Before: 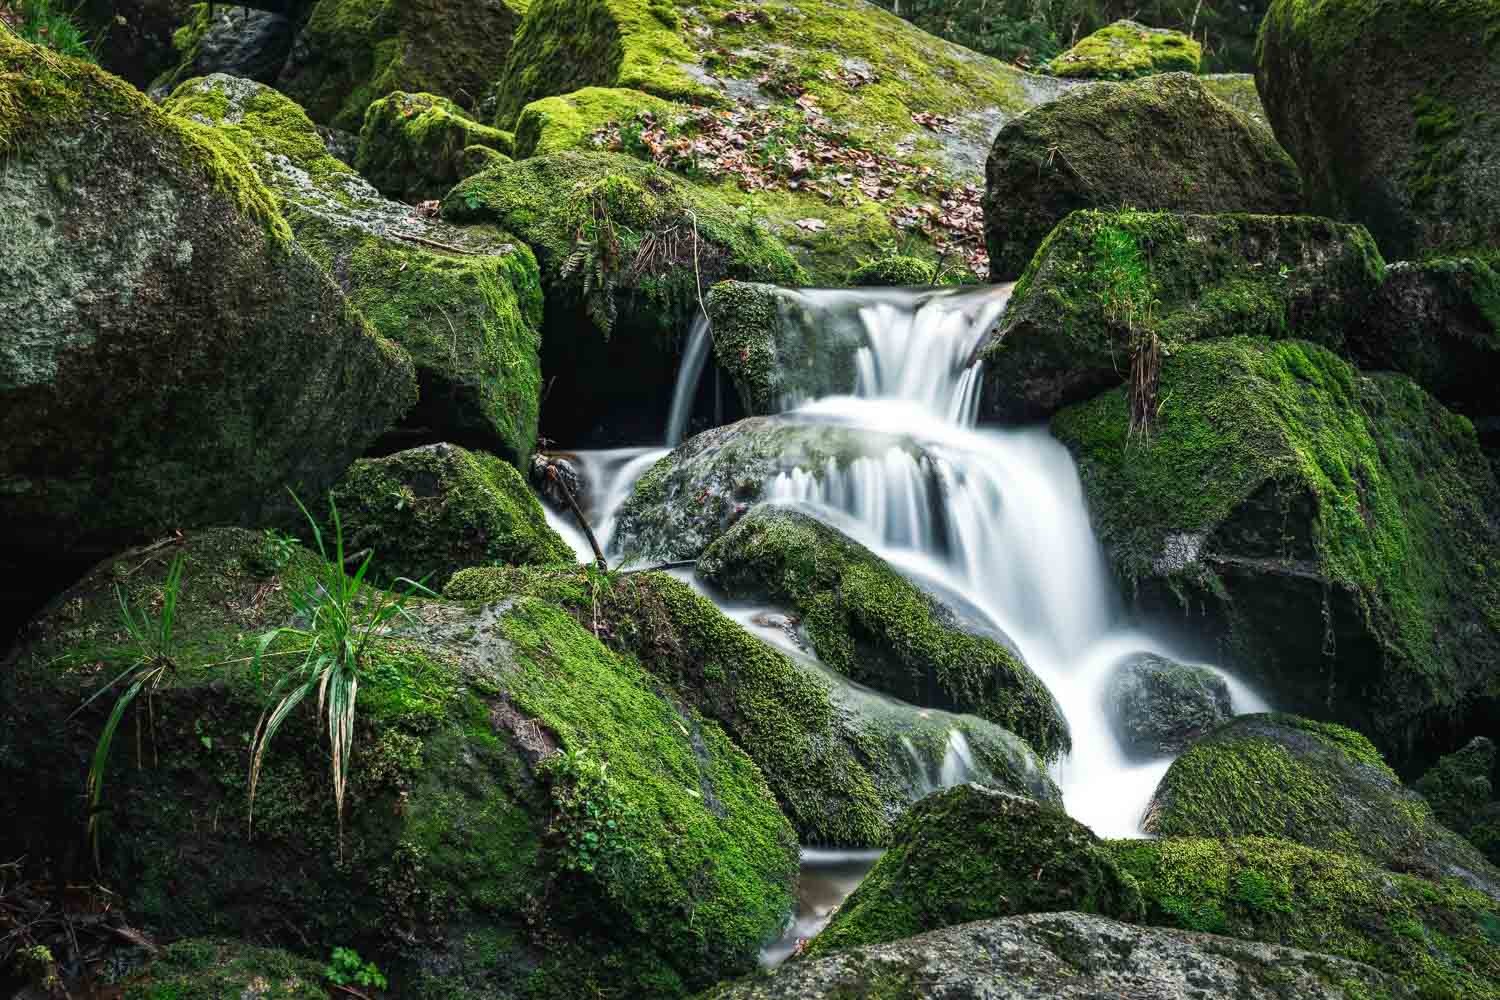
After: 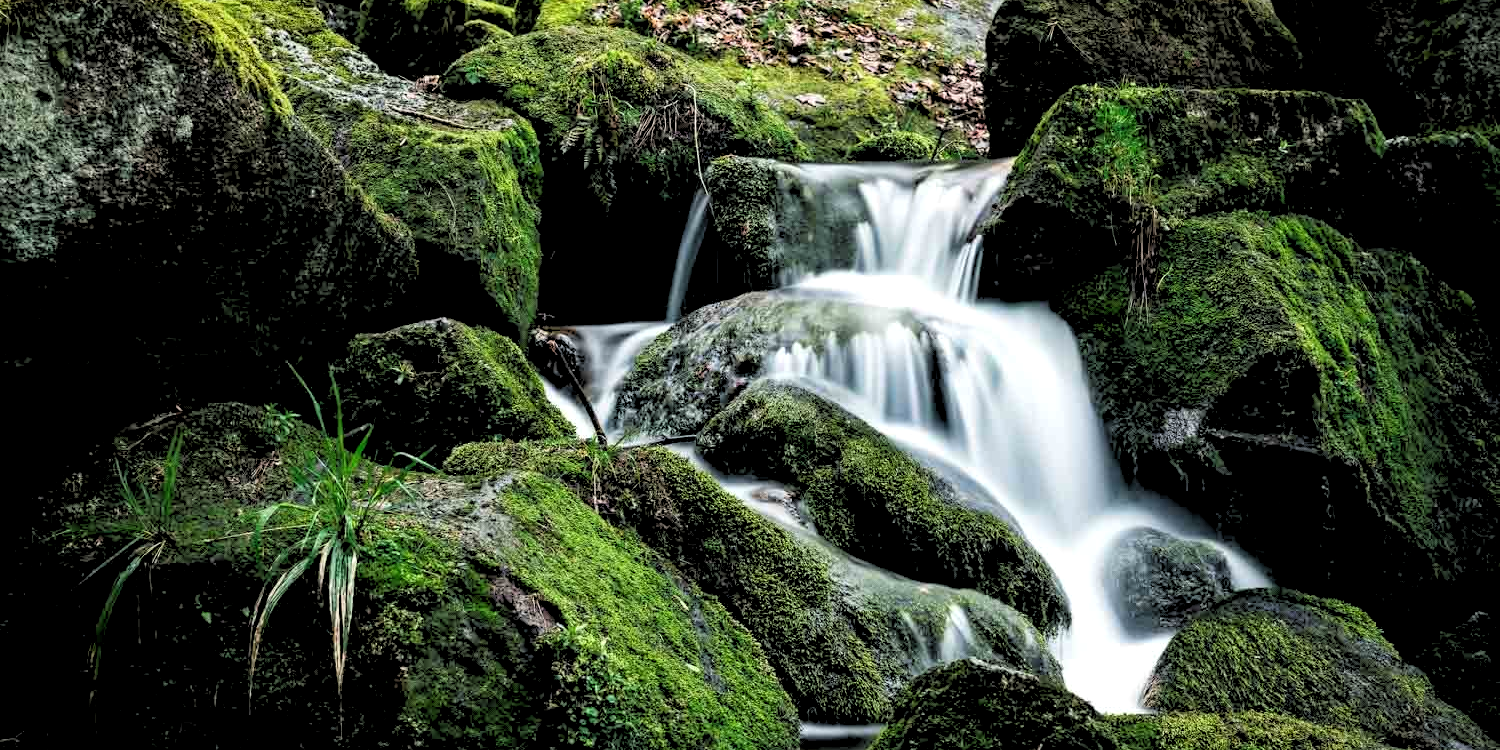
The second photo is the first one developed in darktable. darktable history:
crop and rotate: top 12.5%, bottom 12.5%
rgb levels: levels [[0.029, 0.461, 0.922], [0, 0.5, 1], [0, 0.5, 1]]
